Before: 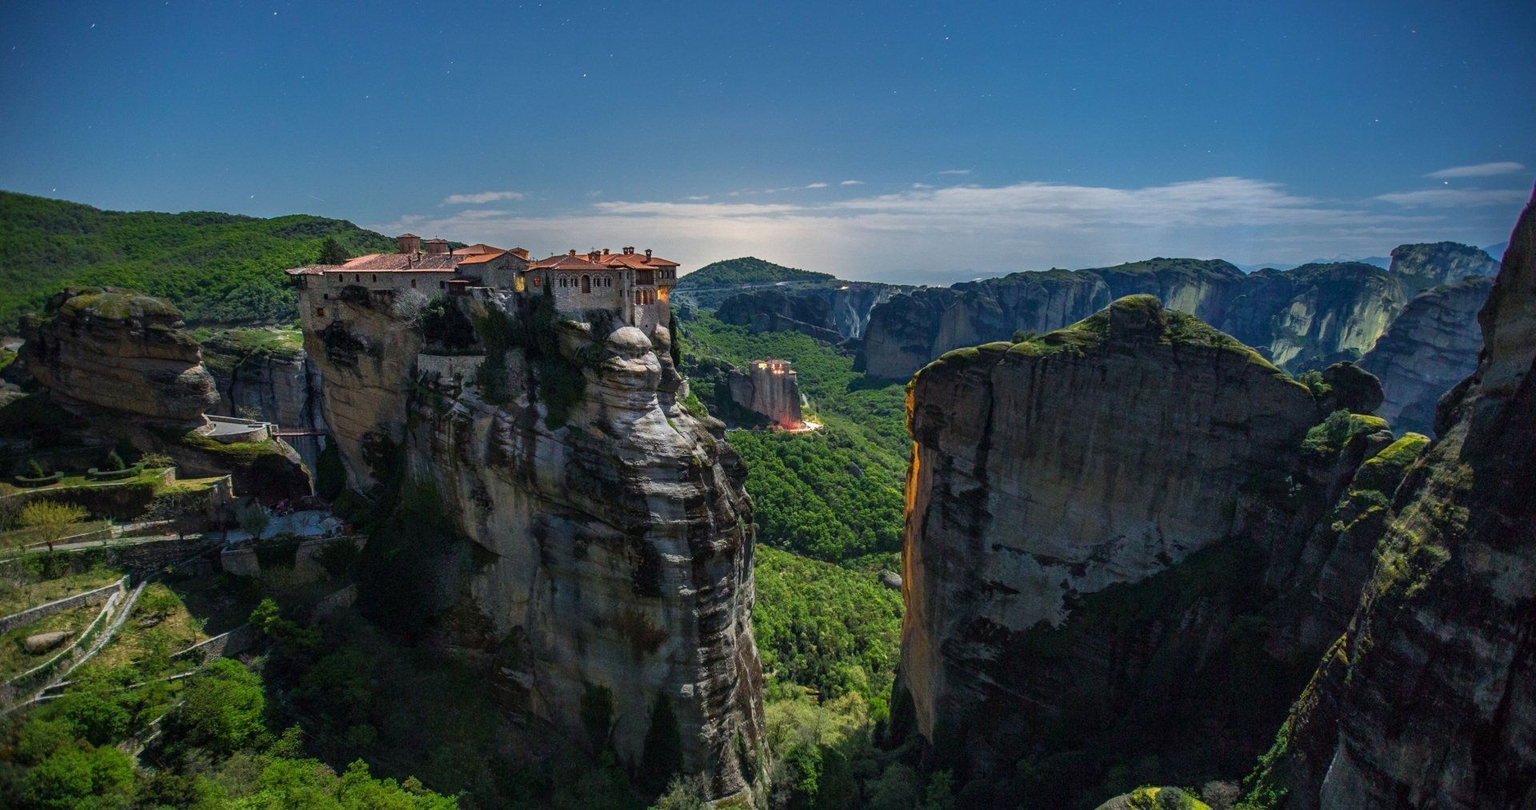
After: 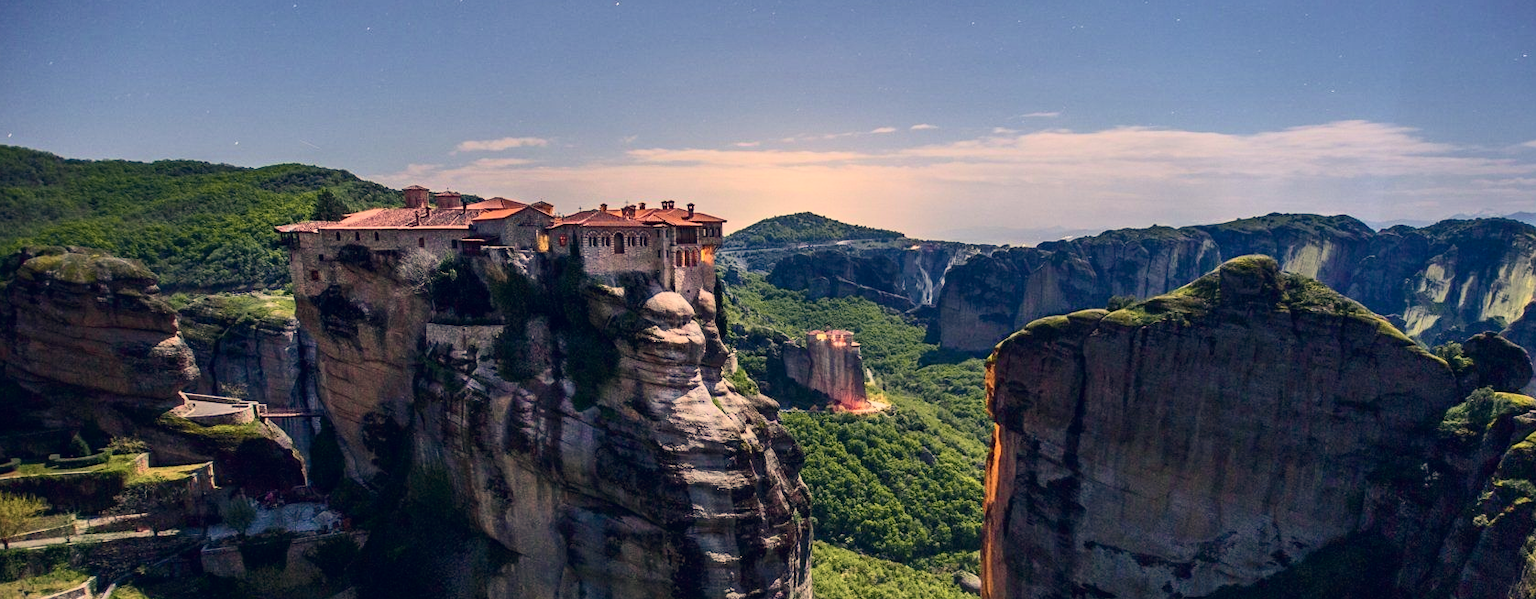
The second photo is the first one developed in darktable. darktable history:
color correction: highlights a* 19.59, highlights b* 27.49, shadows a* 3.46, shadows b* -17.28, saturation 0.73
crop: left 3.015%, top 8.969%, right 9.647%, bottom 26.457%
contrast brightness saturation: contrast 0.2, brightness 0.16, saturation 0.22
tone curve: curves: ch0 [(0, 0) (0.068, 0.031) (0.175, 0.132) (0.337, 0.304) (0.498, 0.511) (0.748, 0.762) (0.993, 0.954)]; ch1 [(0, 0) (0.294, 0.184) (0.359, 0.34) (0.362, 0.35) (0.43, 0.41) (0.469, 0.453) (0.495, 0.489) (0.54, 0.563) (0.612, 0.641) (1, 1)]; ch2 [(0, 0) (0.431, 0.419) (0.495, 0.502) (0.524, 0.534) (0.557, 0.56) (0.634, 0.654) (0.728, 0.722) (1, 1)], color space Lab, independent channels, preserve colors none
